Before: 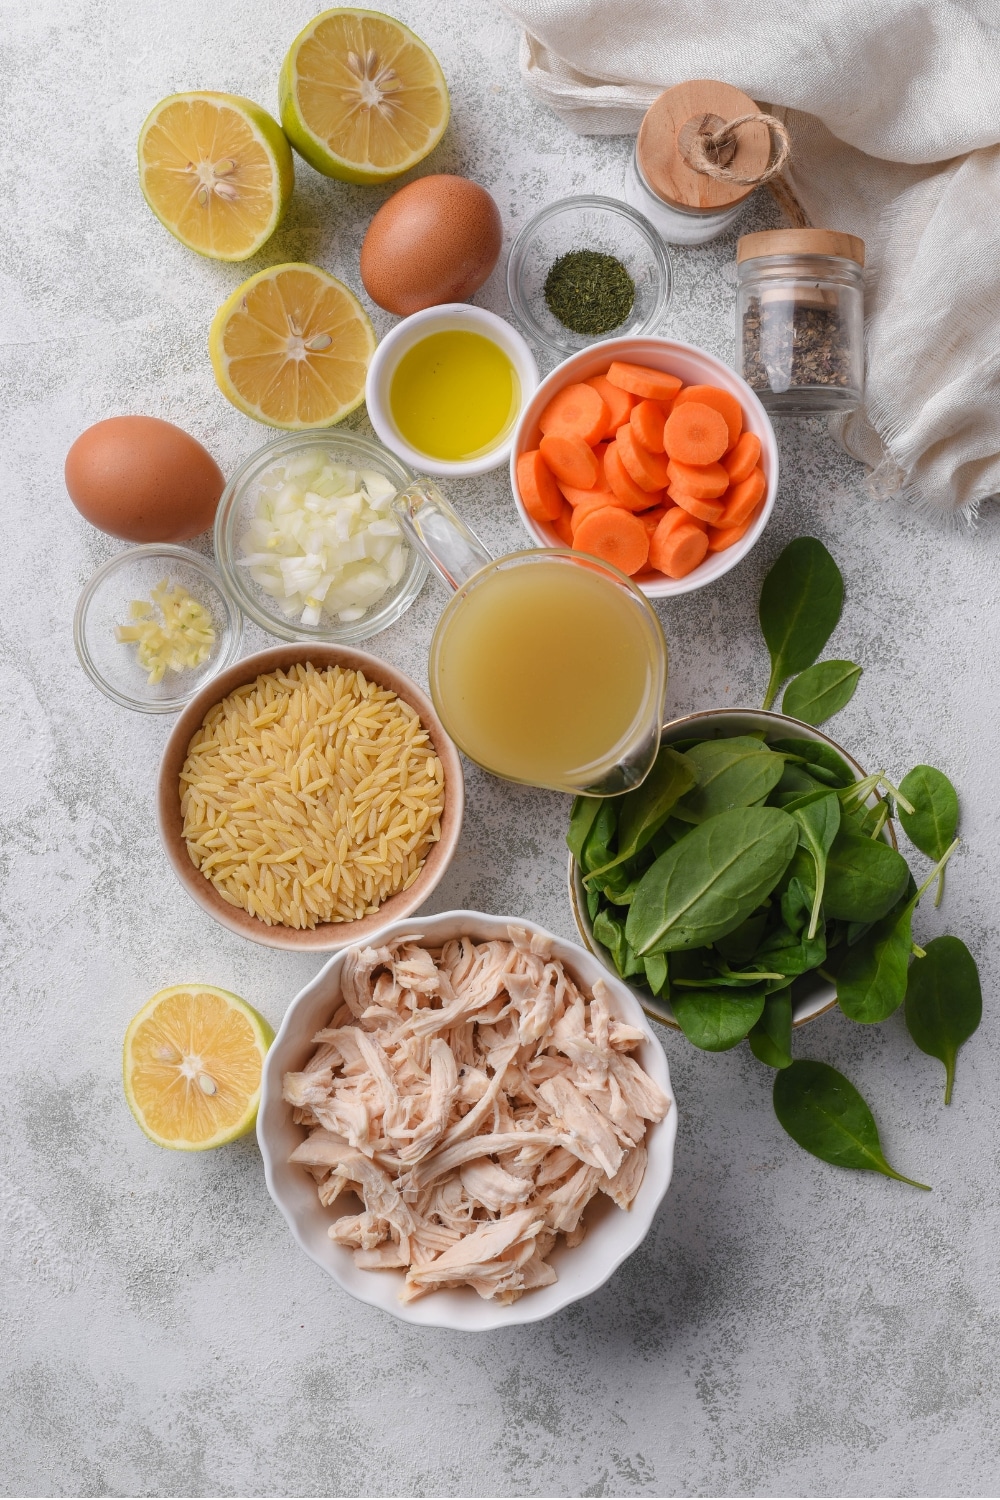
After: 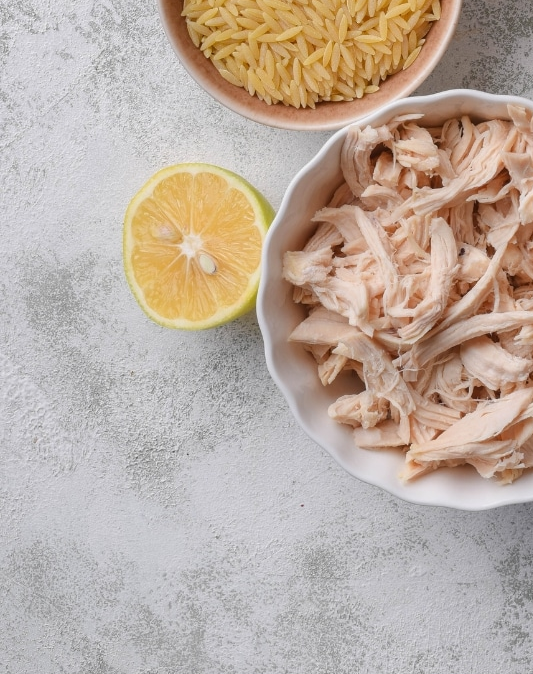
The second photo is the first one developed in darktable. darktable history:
crop and rotate: top 54.85%, right 46.693%, bottom 0.204%
